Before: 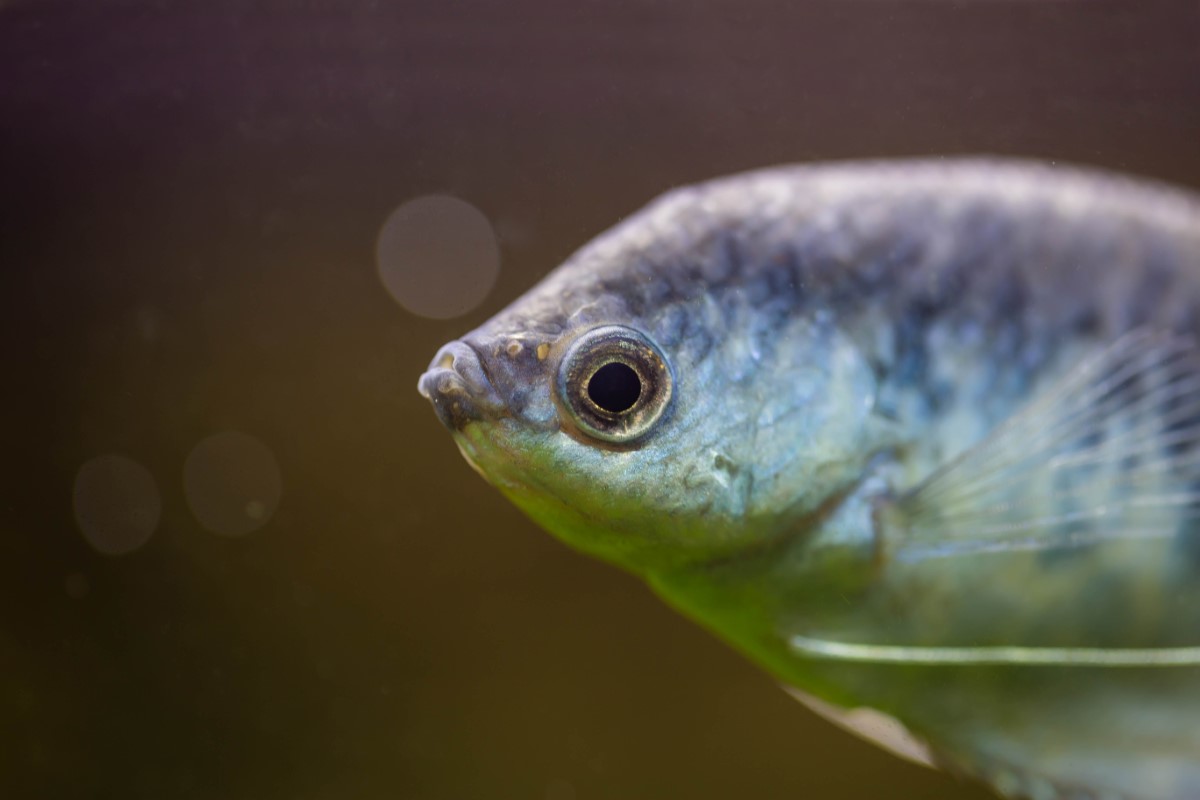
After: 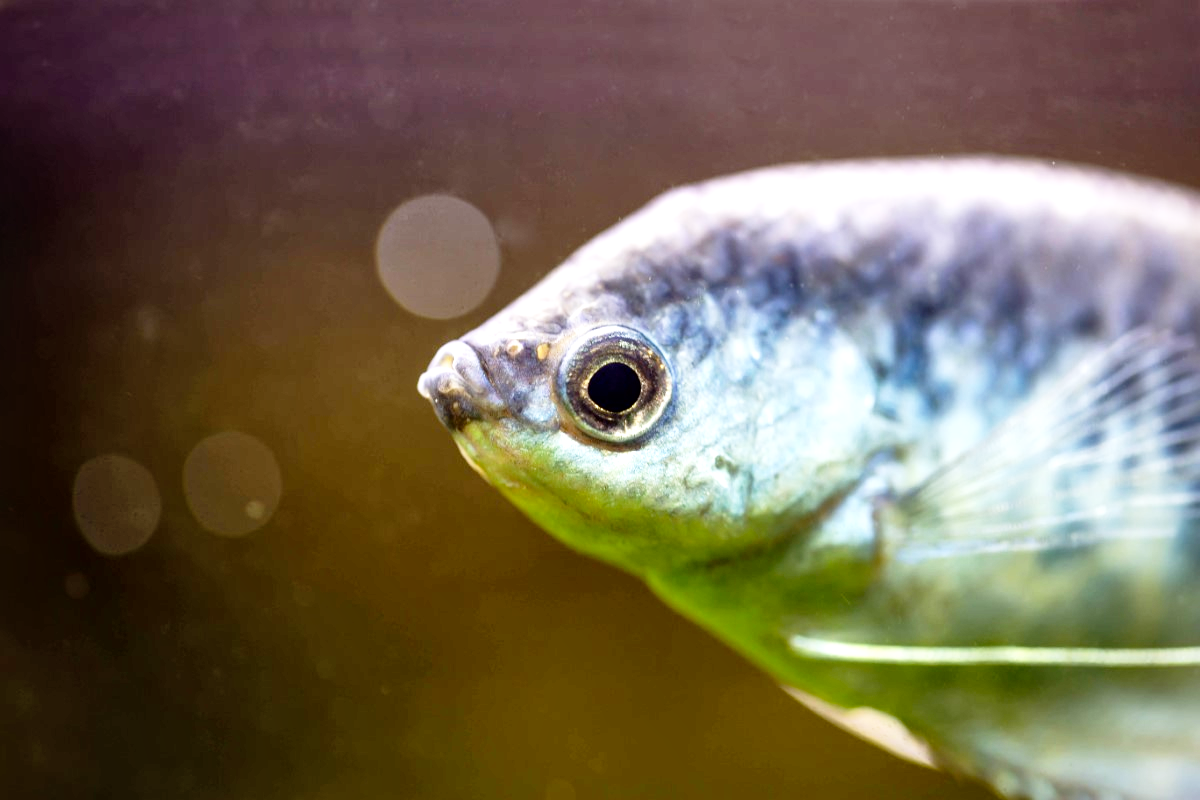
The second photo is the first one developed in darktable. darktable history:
local contrast: mode bilateral grid, contrast 25, coarseness 59, detail 150%, midtone range 0.2
base curve: curves: ch0 [(0, 0) (0.012, 0.01) (0.073, 0.168) (0.31, 0.711) (0.645, 0.957) (1, 1)], exposure shift 0.01, preserve colors none
